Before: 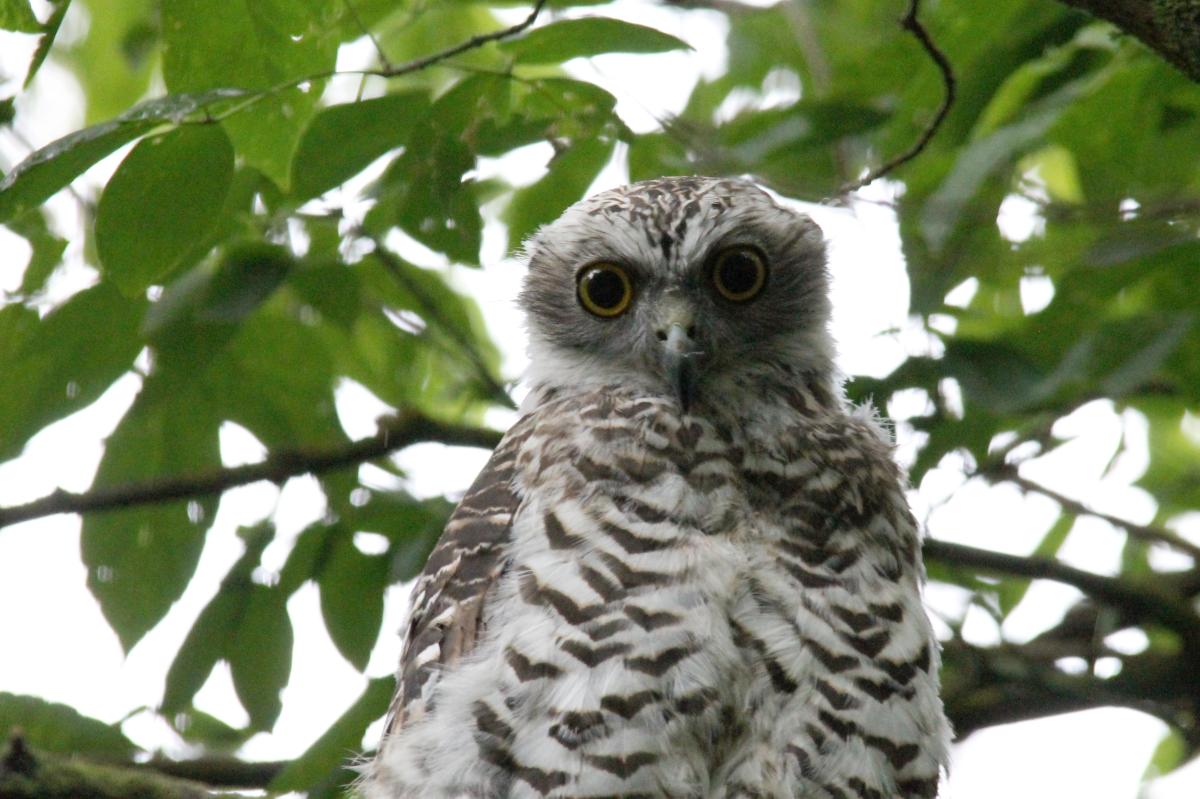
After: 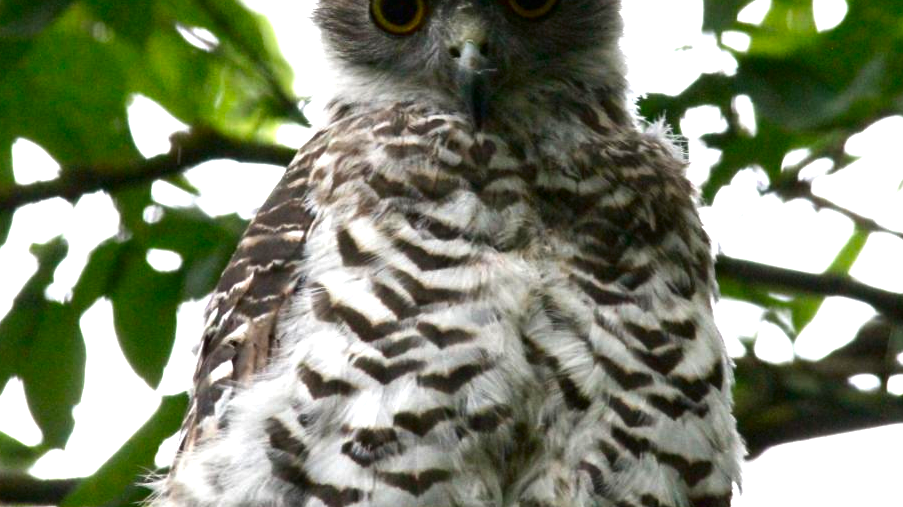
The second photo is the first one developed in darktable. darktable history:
exposure: black level correction 0, exposure 0.7 EV, compensate highlight preservation false
contrast brightness saturation: brightness -0.25, saturation 0.2
crop and rotate: left 17.311%, top 35.509%, right 7.376%, bottom 1.021%
